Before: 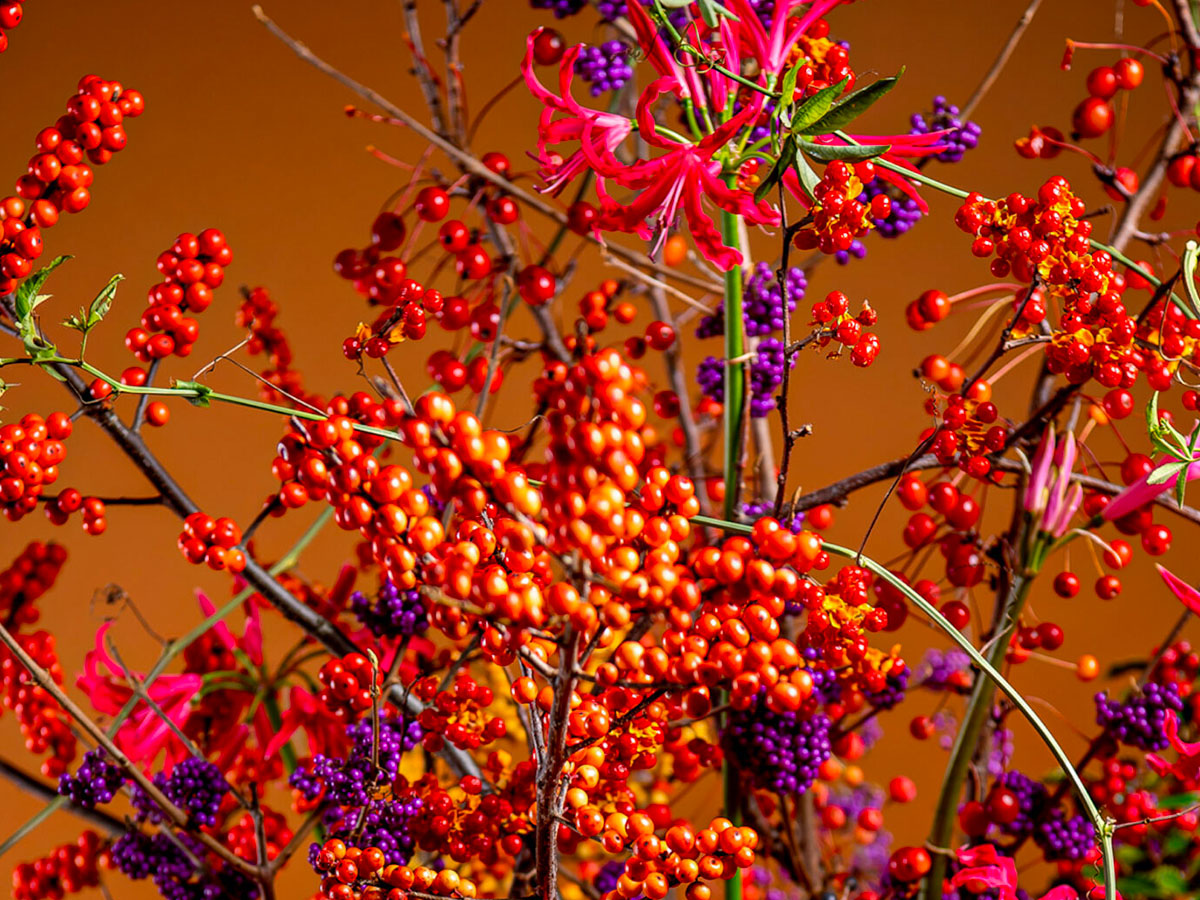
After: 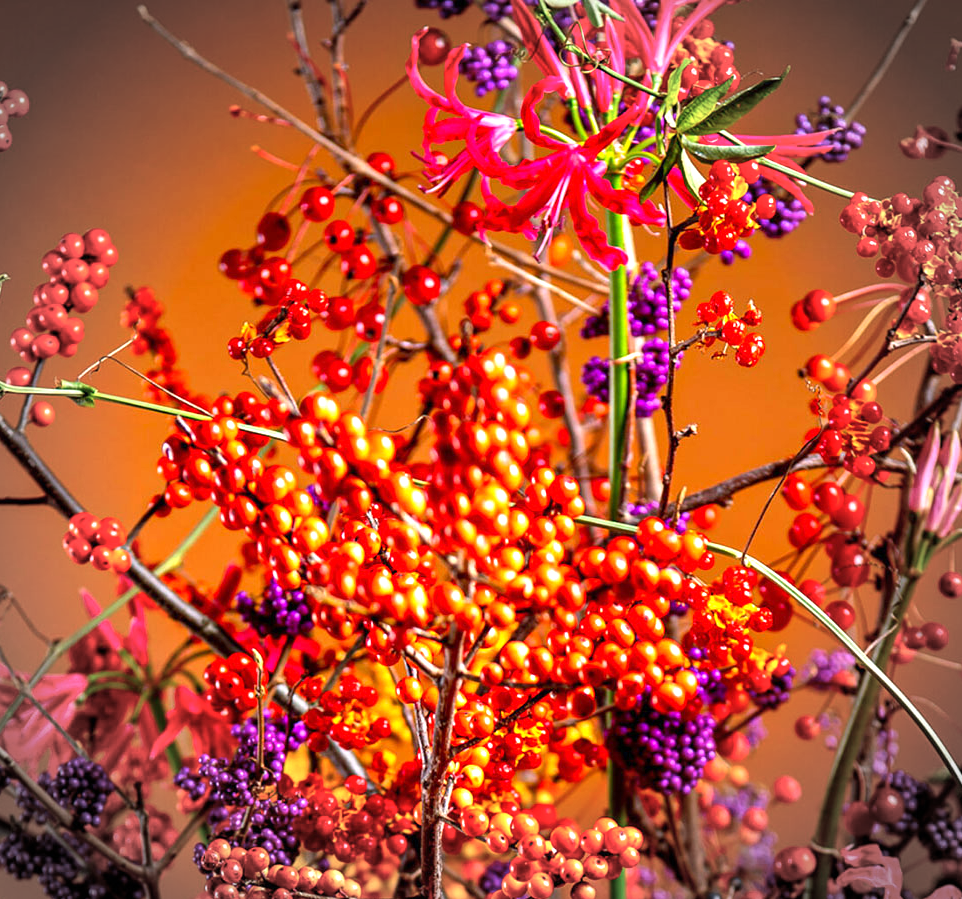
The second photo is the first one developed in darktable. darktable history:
crop and rotate: left 9.595%, right 10.2%
vignetting: fall-off start 71.4%, brightness -0.626, saturation -0.674
exposure: exposure 1 EV, compensate highlight preservation false
